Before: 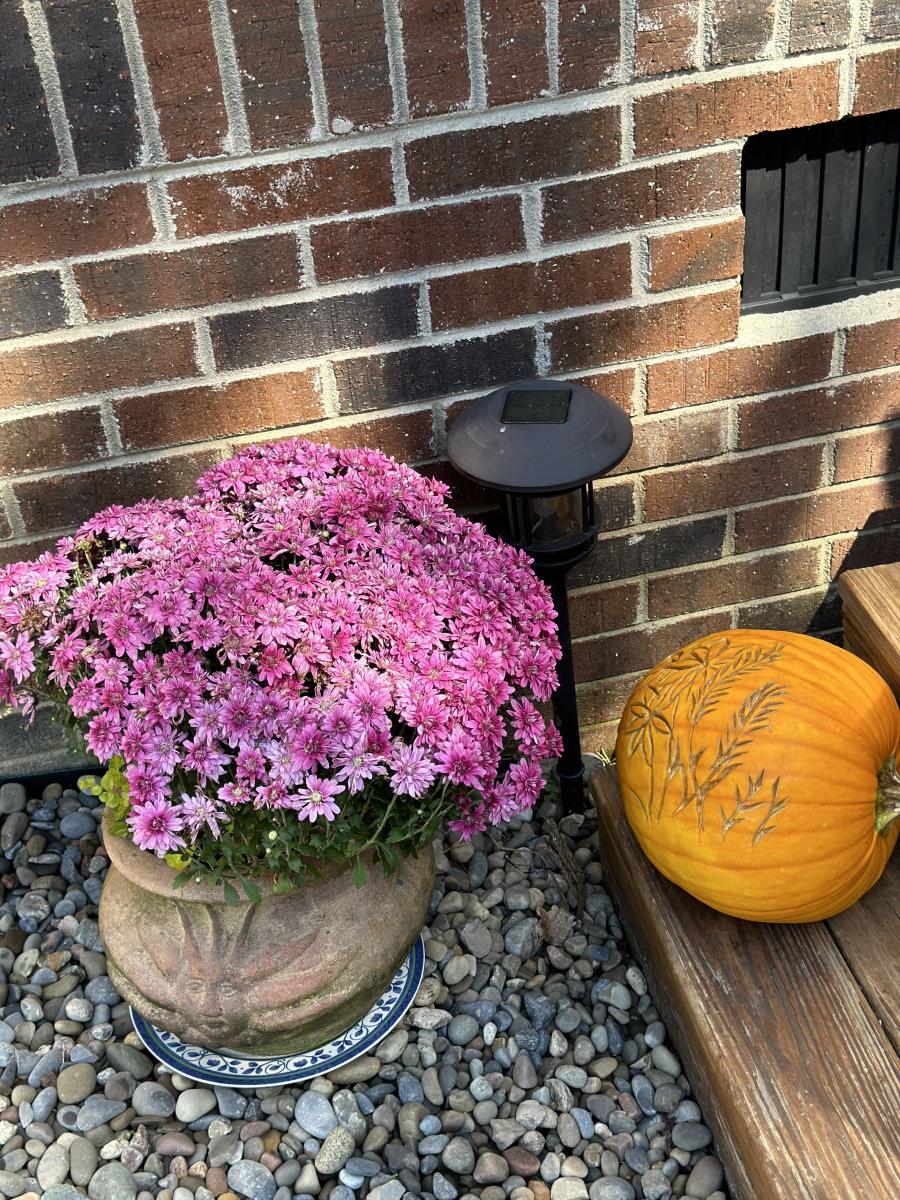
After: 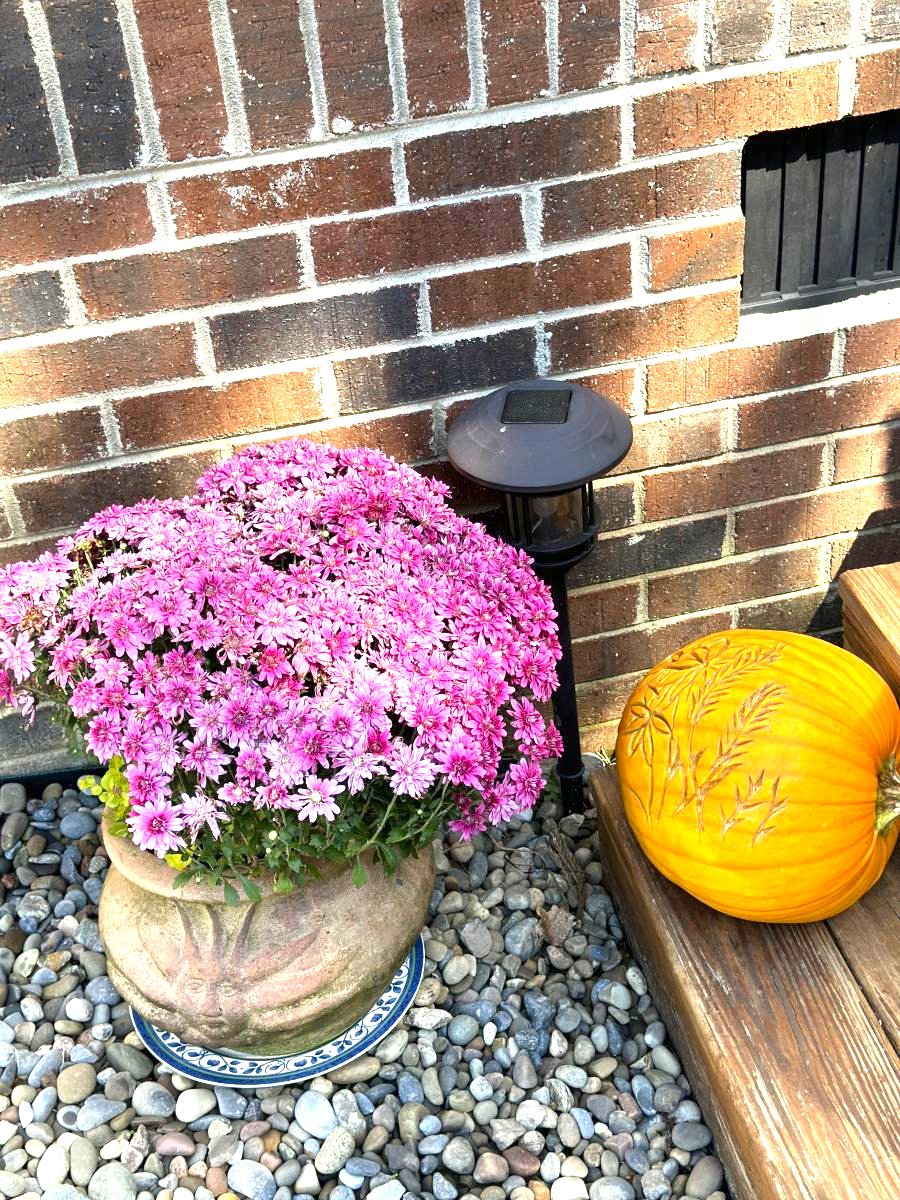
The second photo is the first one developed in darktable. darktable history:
exposure: exposure 1.15 EV, compensate highlight preservation false
contrast brightness saturation: contrast 0.04, saturation 0.16
